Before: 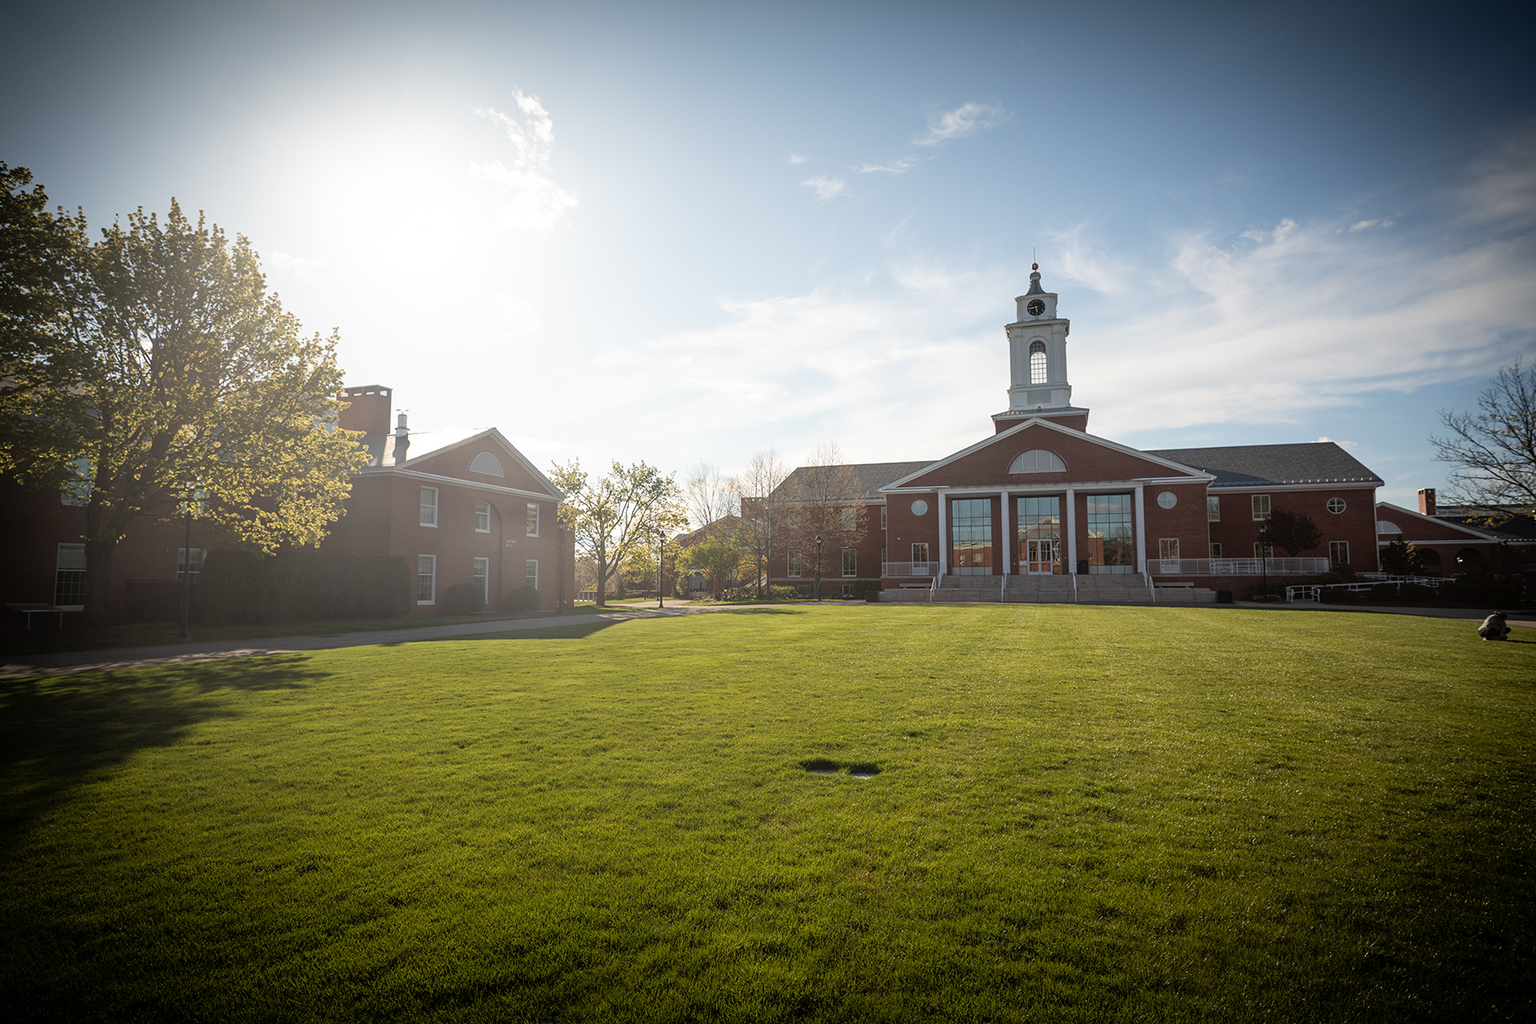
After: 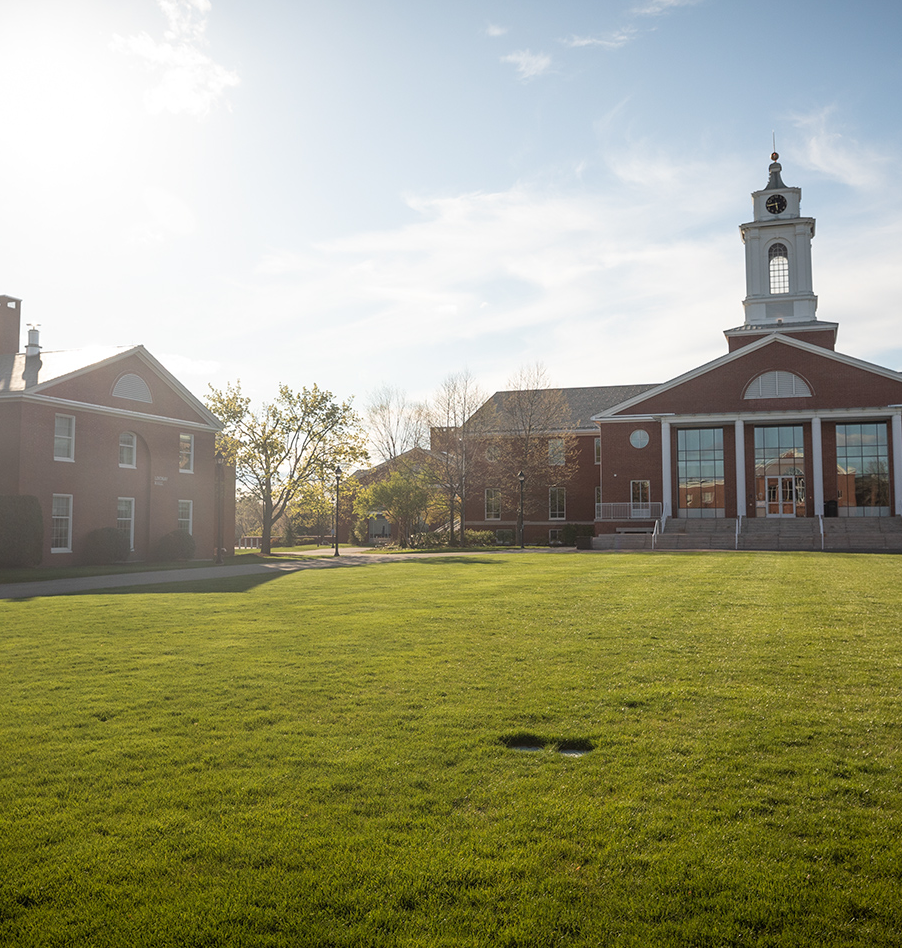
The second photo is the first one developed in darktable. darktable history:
crop and rotate: angle 0.015°, left 24.34%, top 13.022%, right 25.499%, bottom 7.901%
